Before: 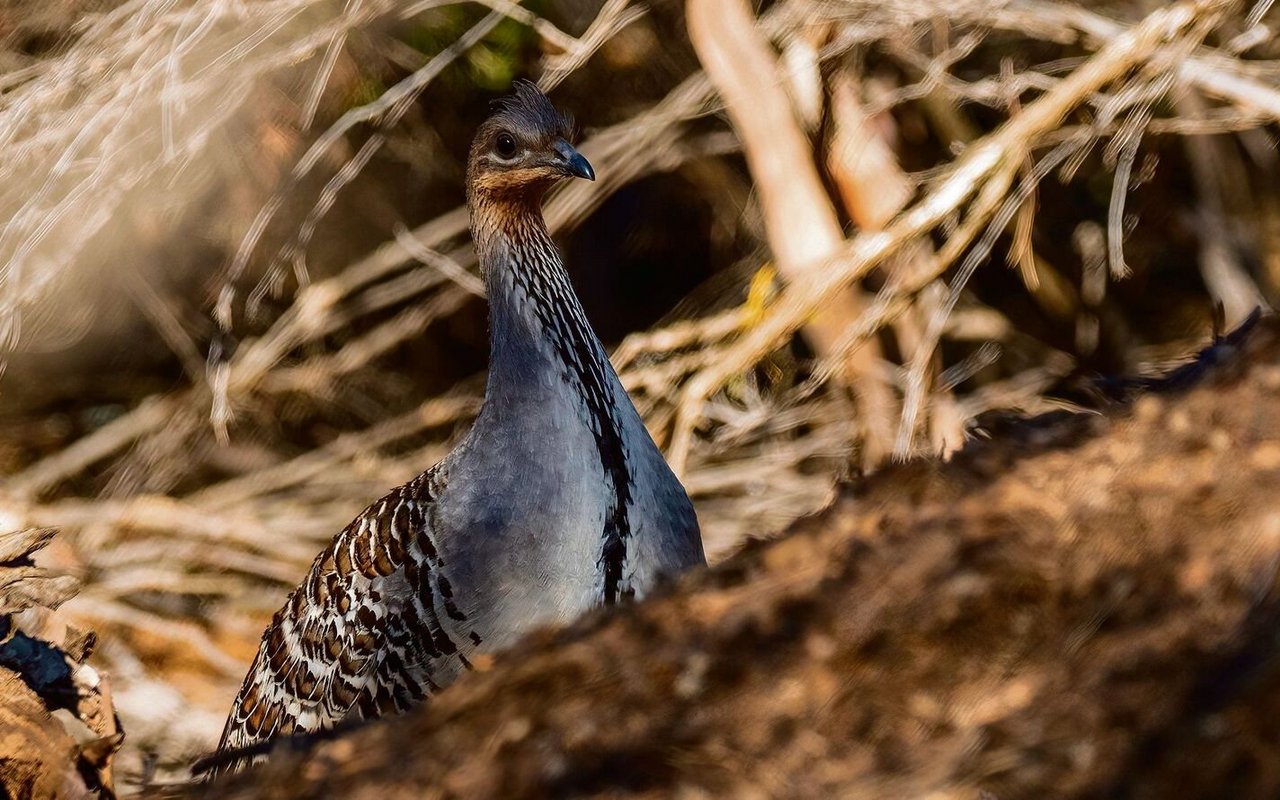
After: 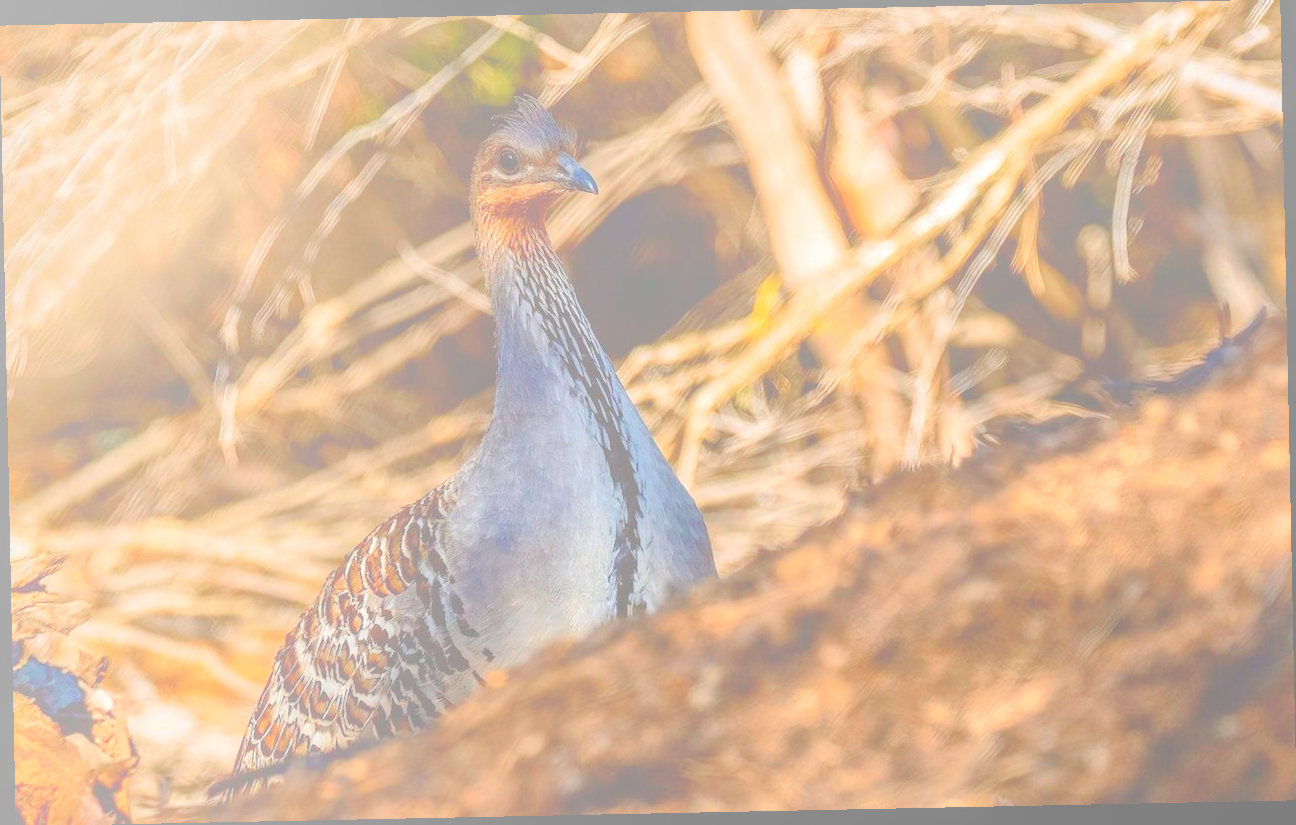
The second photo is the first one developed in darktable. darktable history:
shadows and highlights: shadows 43.06, highlights 6.94
rotate and perspective: rotation -1.17°, automatic cropping off
bloom: size 70%, threshold 25%, strength 70%
local contrast: detail 130%
